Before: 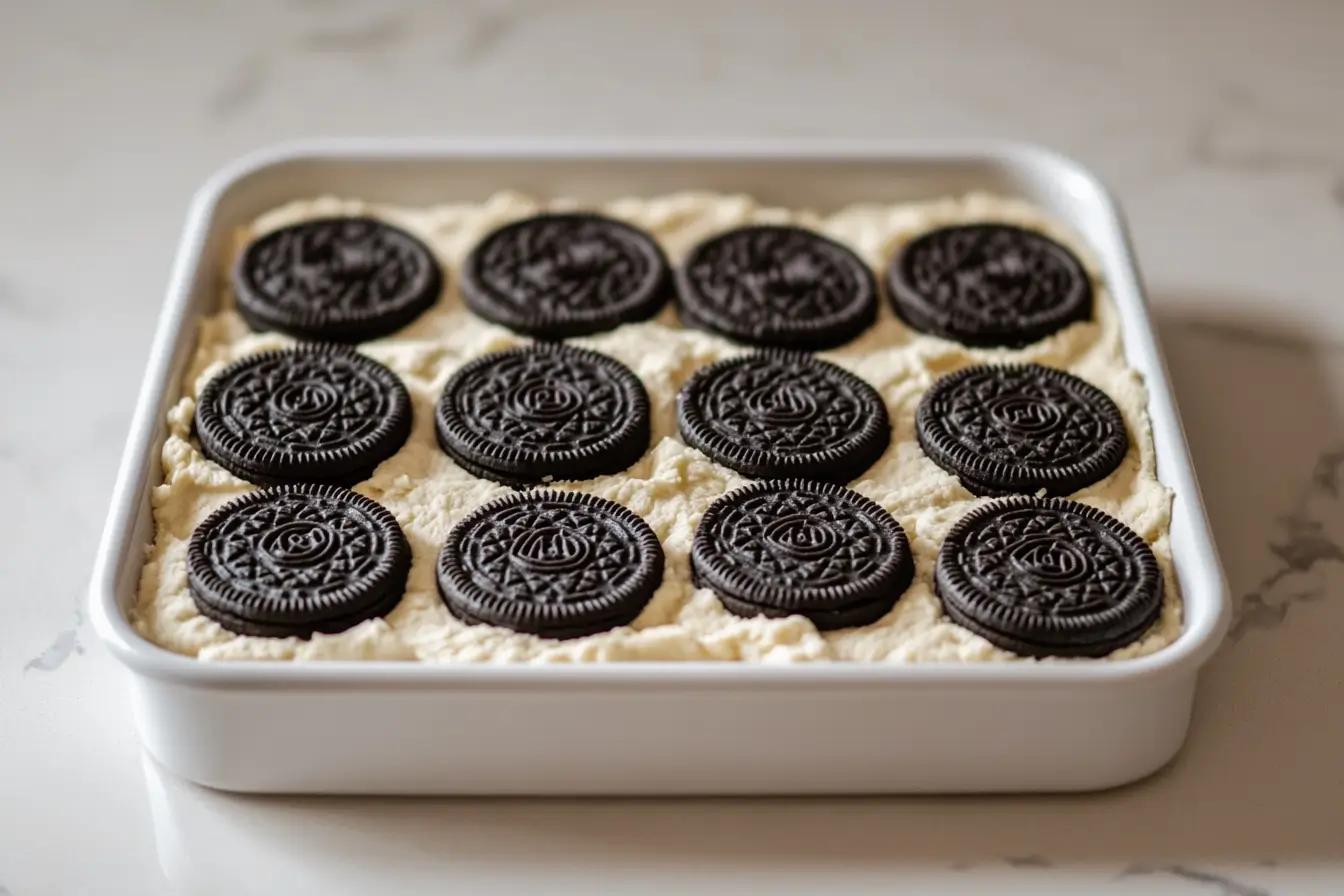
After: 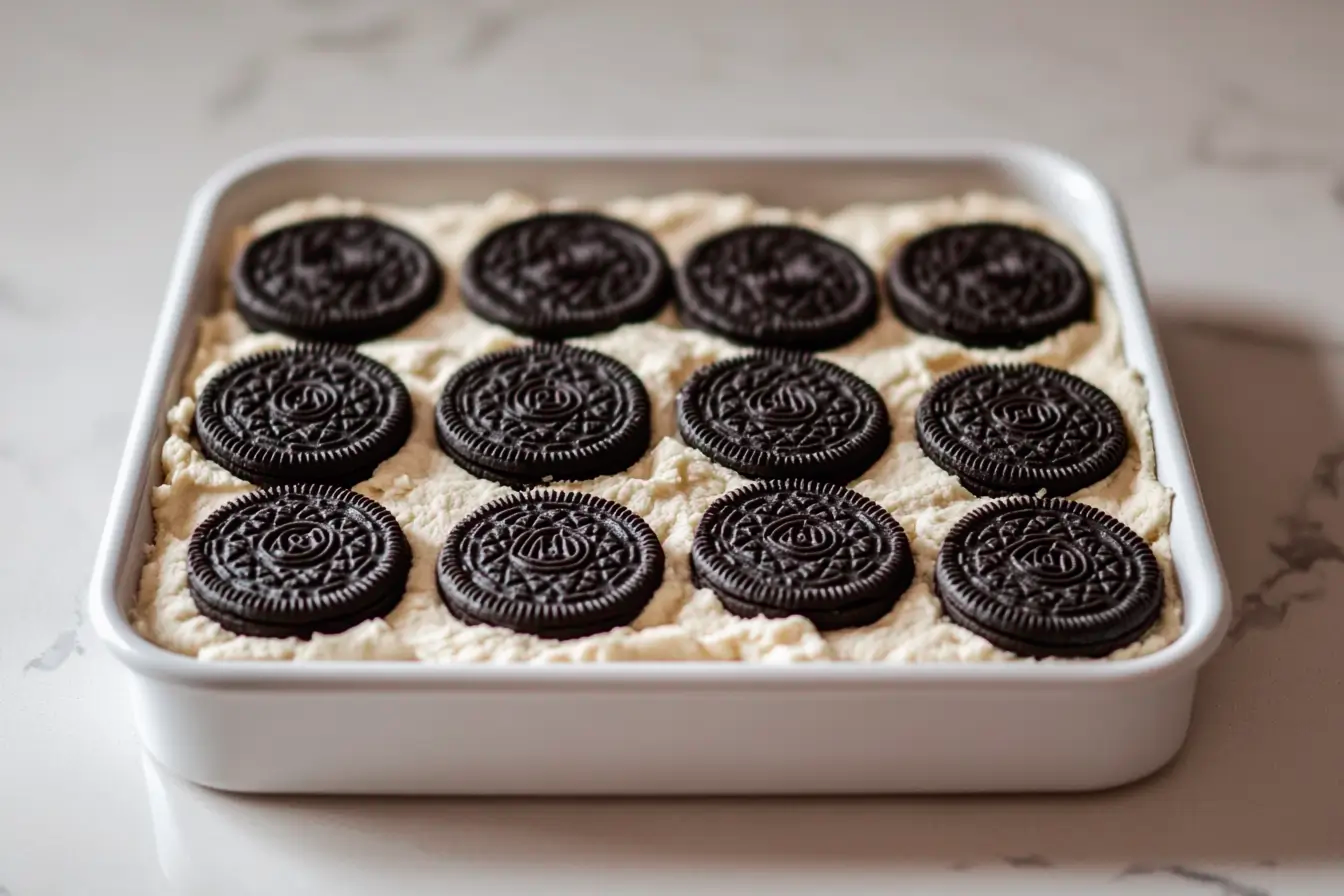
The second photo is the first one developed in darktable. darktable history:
tone curve: curves: ch0 [(0, 0) (0.227, 0.17) (0.766, 0.774) (1, 1)]; ch1 [(0, 0) (0.114, 0.127) (0.437, 0.452) (0.498, 0.498) (0.529, 0.541) (0.579, 0.589) (1, 1)]; ch2 [(0, 0) (0.233, 0.259) (0.493, 0.492) (0.587, 0.573) (1, 1)], color space Lab, independent channels, preserve colors none
